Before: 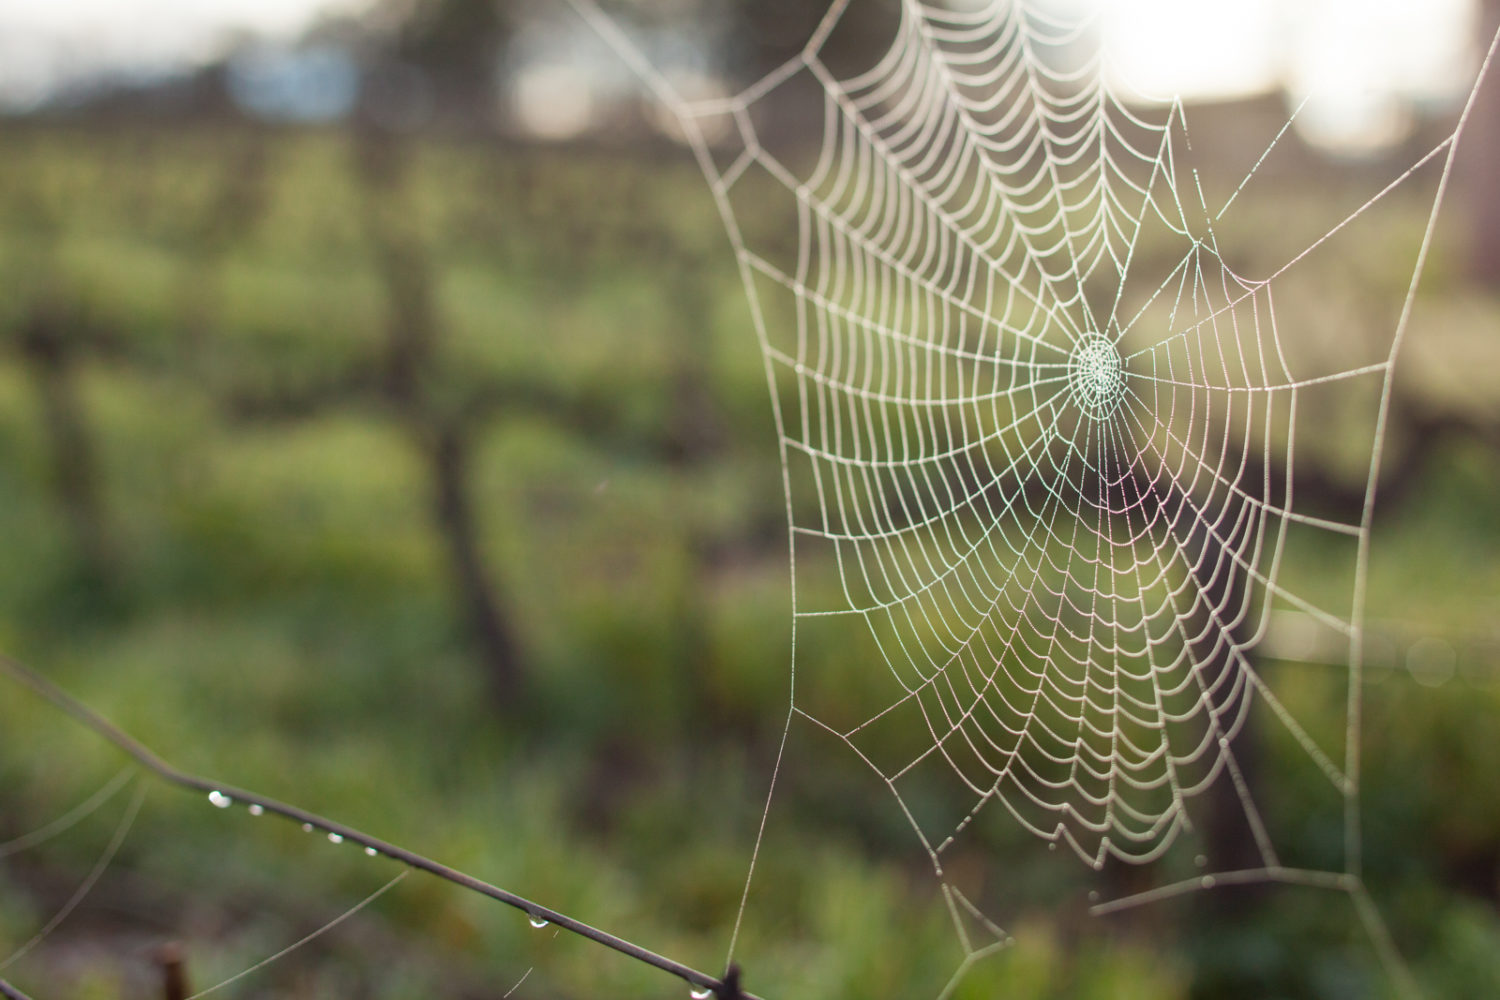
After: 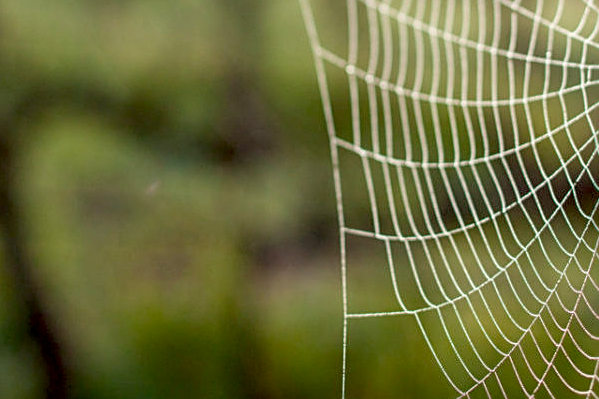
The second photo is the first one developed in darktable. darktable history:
sharpen: on, module defaults
exposure: black level correction 0.029, exposure -0.073 EV, compensate highlight preservation false
crop: left 30%, top 30%, right 30%, bottom 30%
tone equalizer: on, module defaults
local contrast: on, module defaults
